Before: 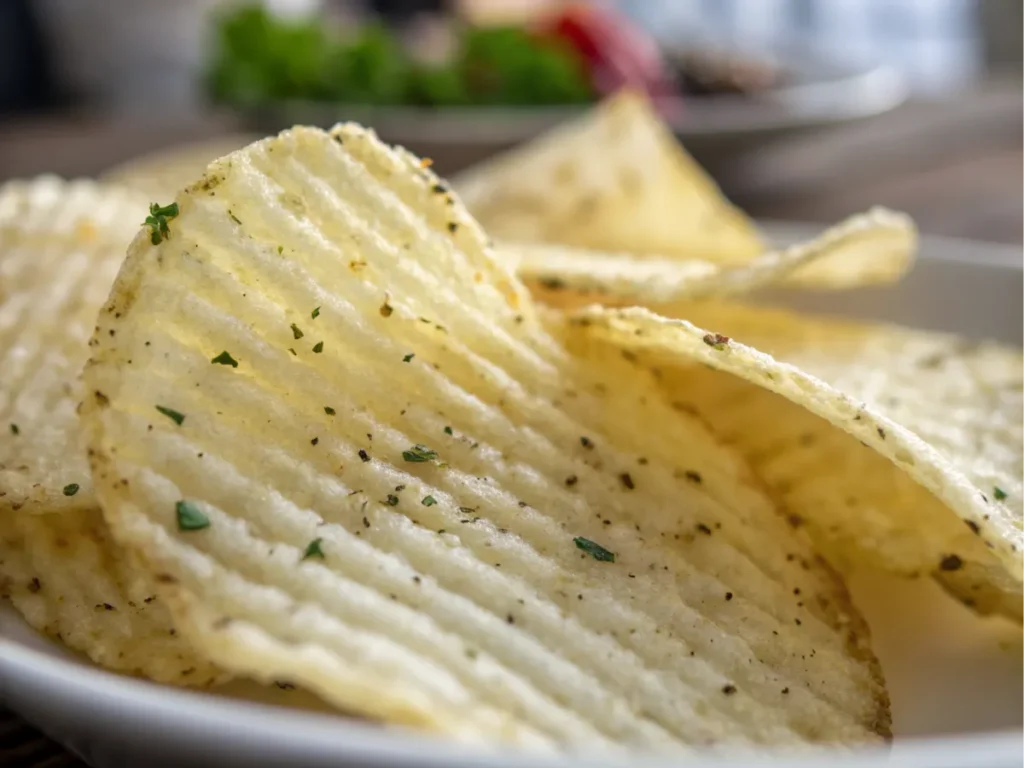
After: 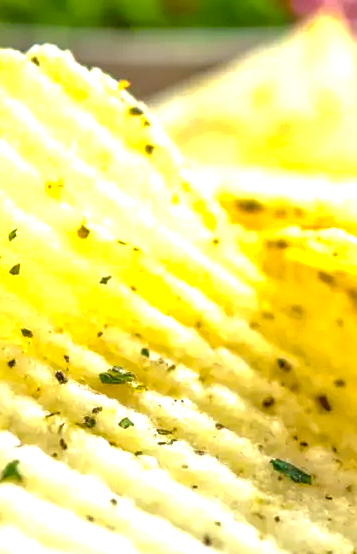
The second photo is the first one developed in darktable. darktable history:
color correction: highlights a* -4.45, highlights b* 6.91
crop and rotate: left 29.613%, top 10.252%, right 35.498%, bottom 17.513%
tone equalizer: -8 EV -0.001 EV, -7 EV 0.002 EV, -6 EV -0.002 EV, -5 EV -0.003 EV, -4 EV -0.064 EV, -3 EV -0.211 EV, -2 EV -0.264 EV, -1 EV 0.11 EV, +0 EV 0.302 EV, edges refinement/feathering 500, mask exposure compensation -1.57 EV, preserve details no
sharpen: radius 1.041
color balance rgb: linear chroma grading › global chroma 42.295%, perceptual saturation grading › global saturation 0.742%
local contrast: highlights 54%, shadows 52%, detail 130%, midtone range 0.458
exposure: black level correction 0, exposure 1.283 EV, compensate highlight preservation false
